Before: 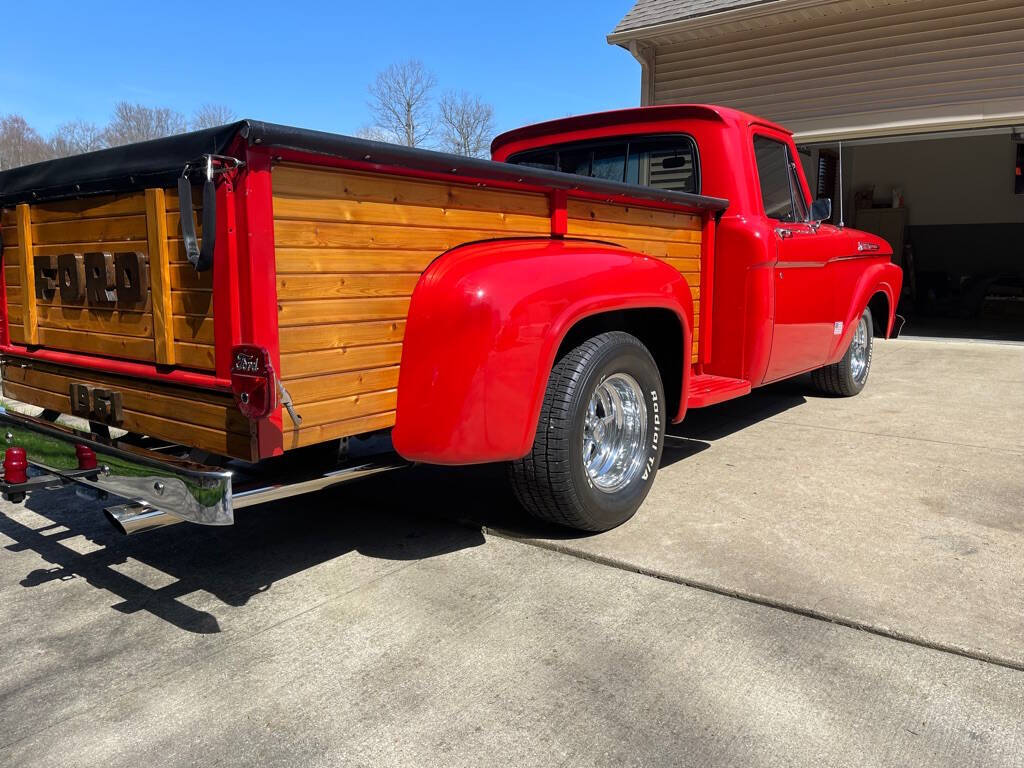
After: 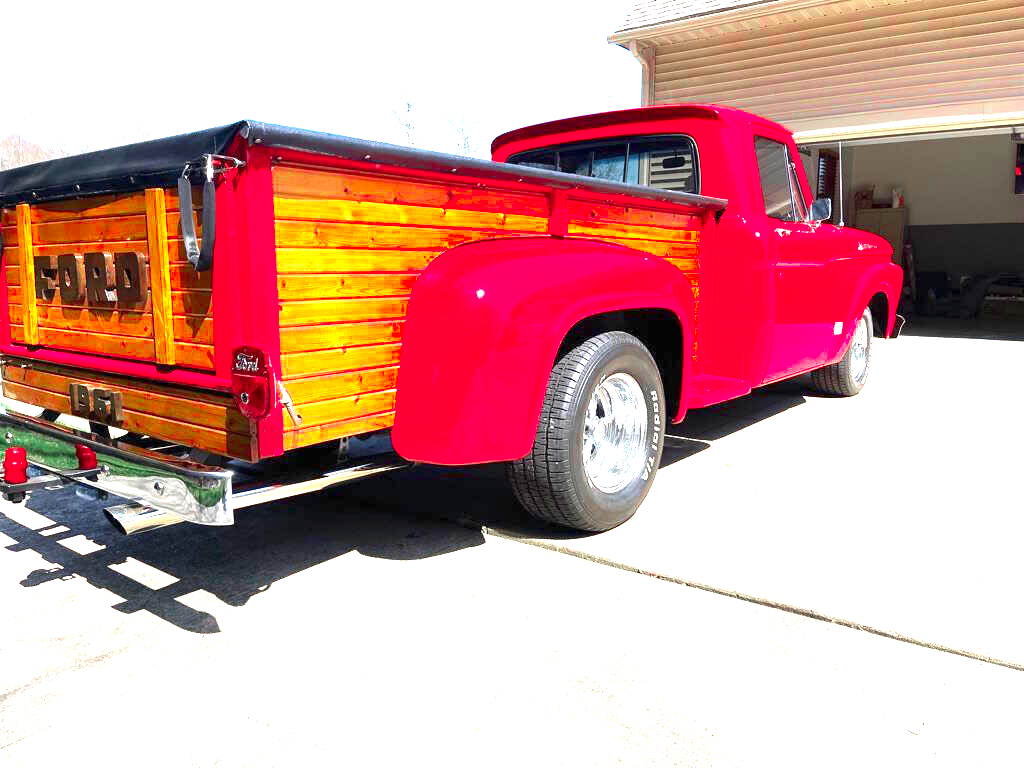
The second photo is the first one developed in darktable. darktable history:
color zones: curves: ch0 [(0, 0.466) (0.128, 0.466) (0.25, 0.5) (0.375, 0.456) (0.5, 0.5) (0.625, 0.5) (0.737, 0.652) (0.875, 0.5)]; ch1 [(0, 0.603) (0.125, 0.618) (0.261, 0.348) (0.372, 0.353) (0.497, 0.363) (0.611, 0.45) (0.731, 0.427) (0.875, 0.518) (0.998, 0.652)]; ch2 [(0, 0.559) (0.125, 0.451) (0.253, 0.564) (0.37, 0.578) (0.5, 0.466) (0.625, 0.471) (0.731, 0.471) (0.88, 0.485)]
exposure: exposure 2.25 EV, compensate highlight preservation false
contrast brightness saturation: contrast 0.08, saturation 0.2
